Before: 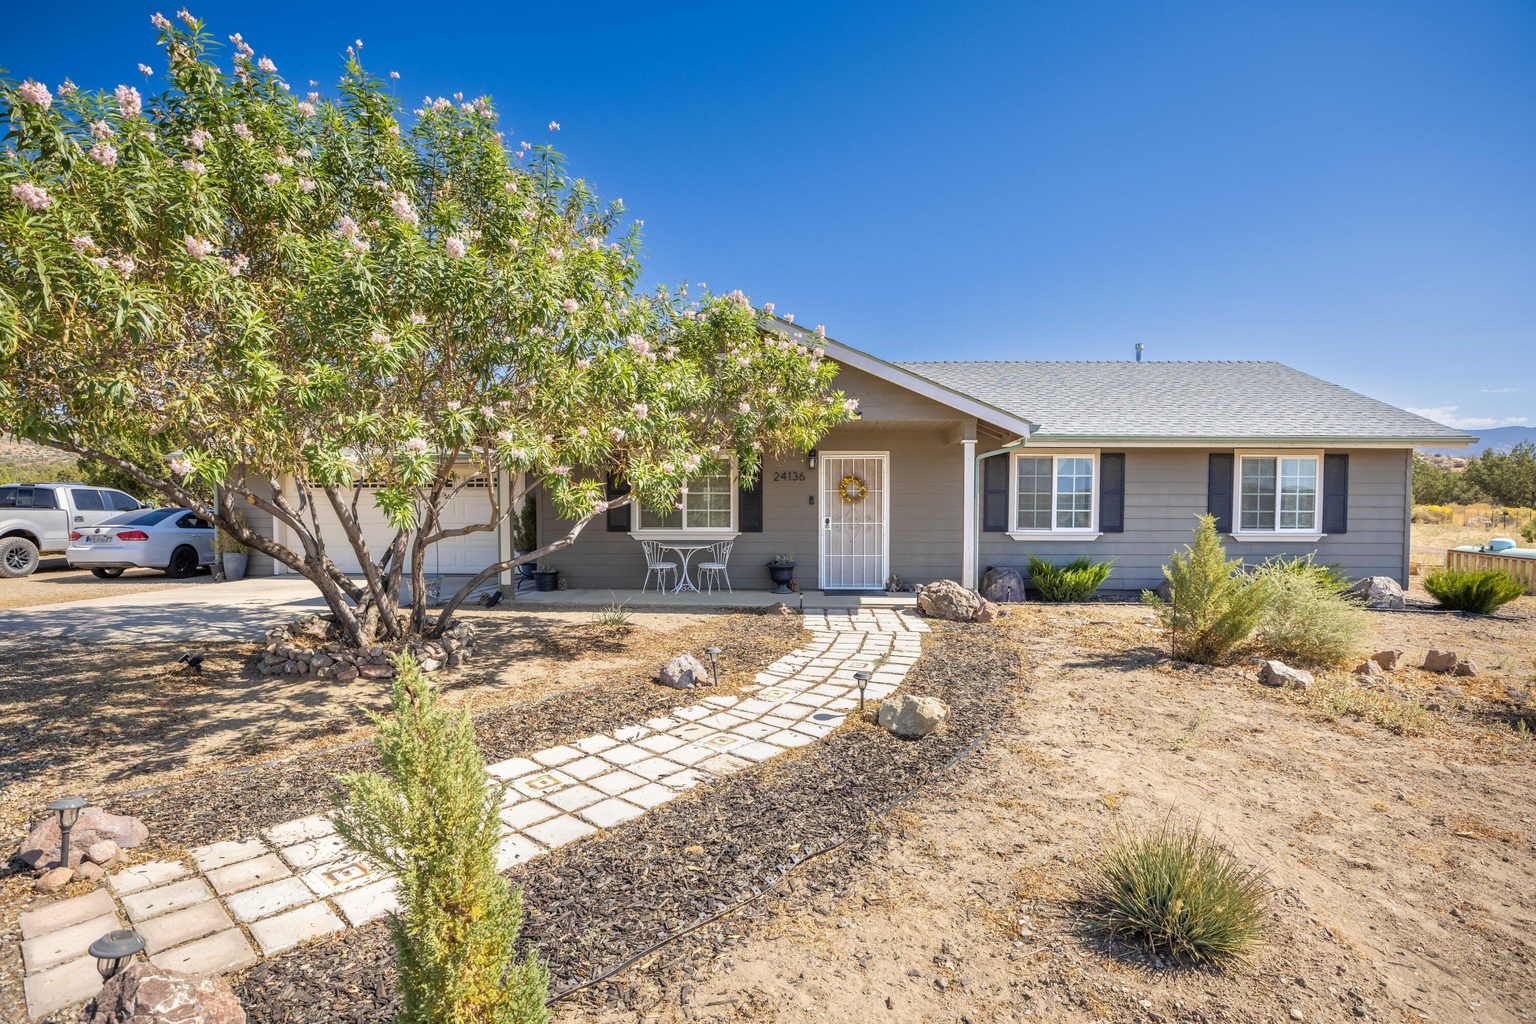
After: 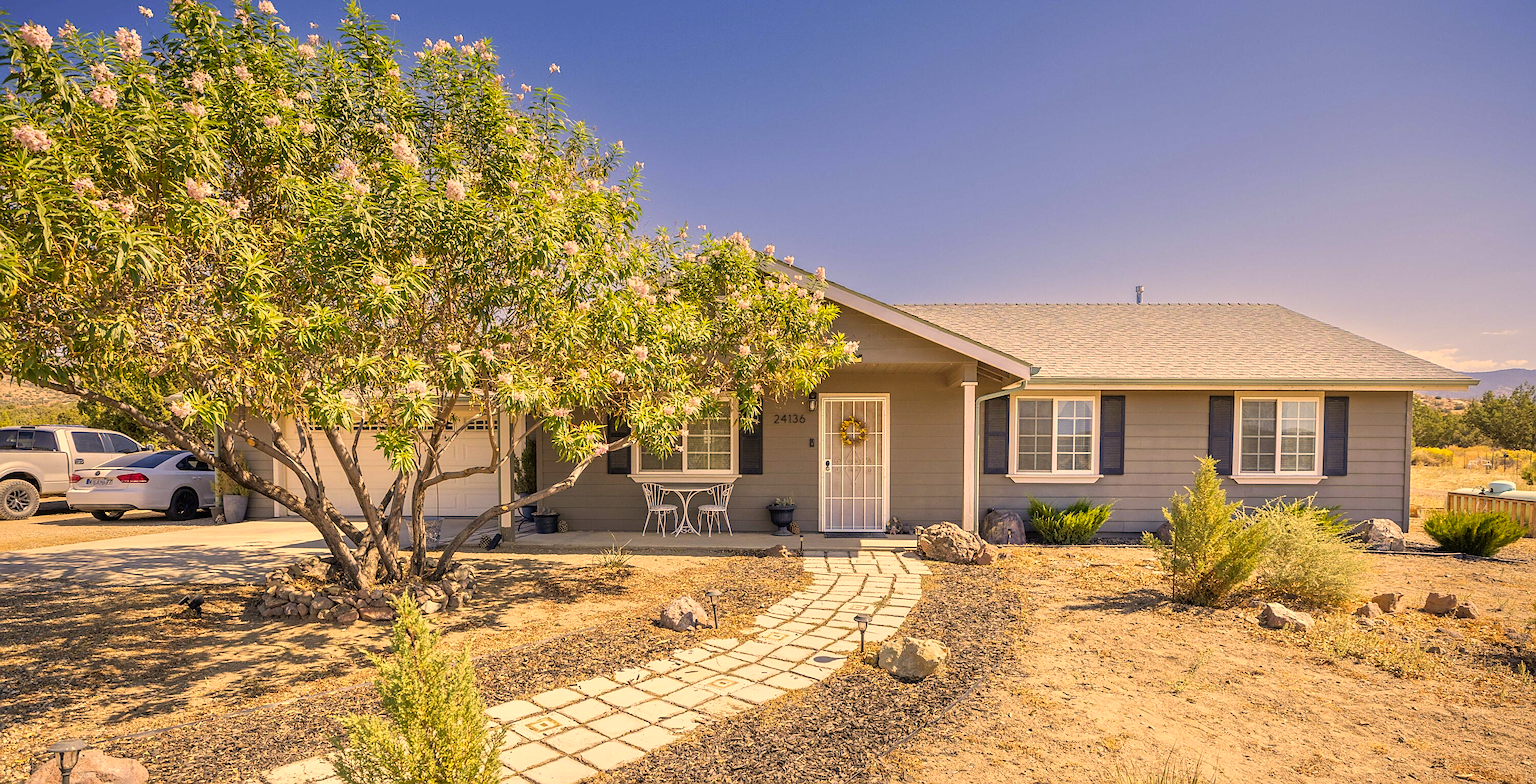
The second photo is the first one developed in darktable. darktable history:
color correction: highlights a* 15, highlights b* 31.55
sharpen: on, module defaults
crop: top 5.667%, bottom 17.637%
